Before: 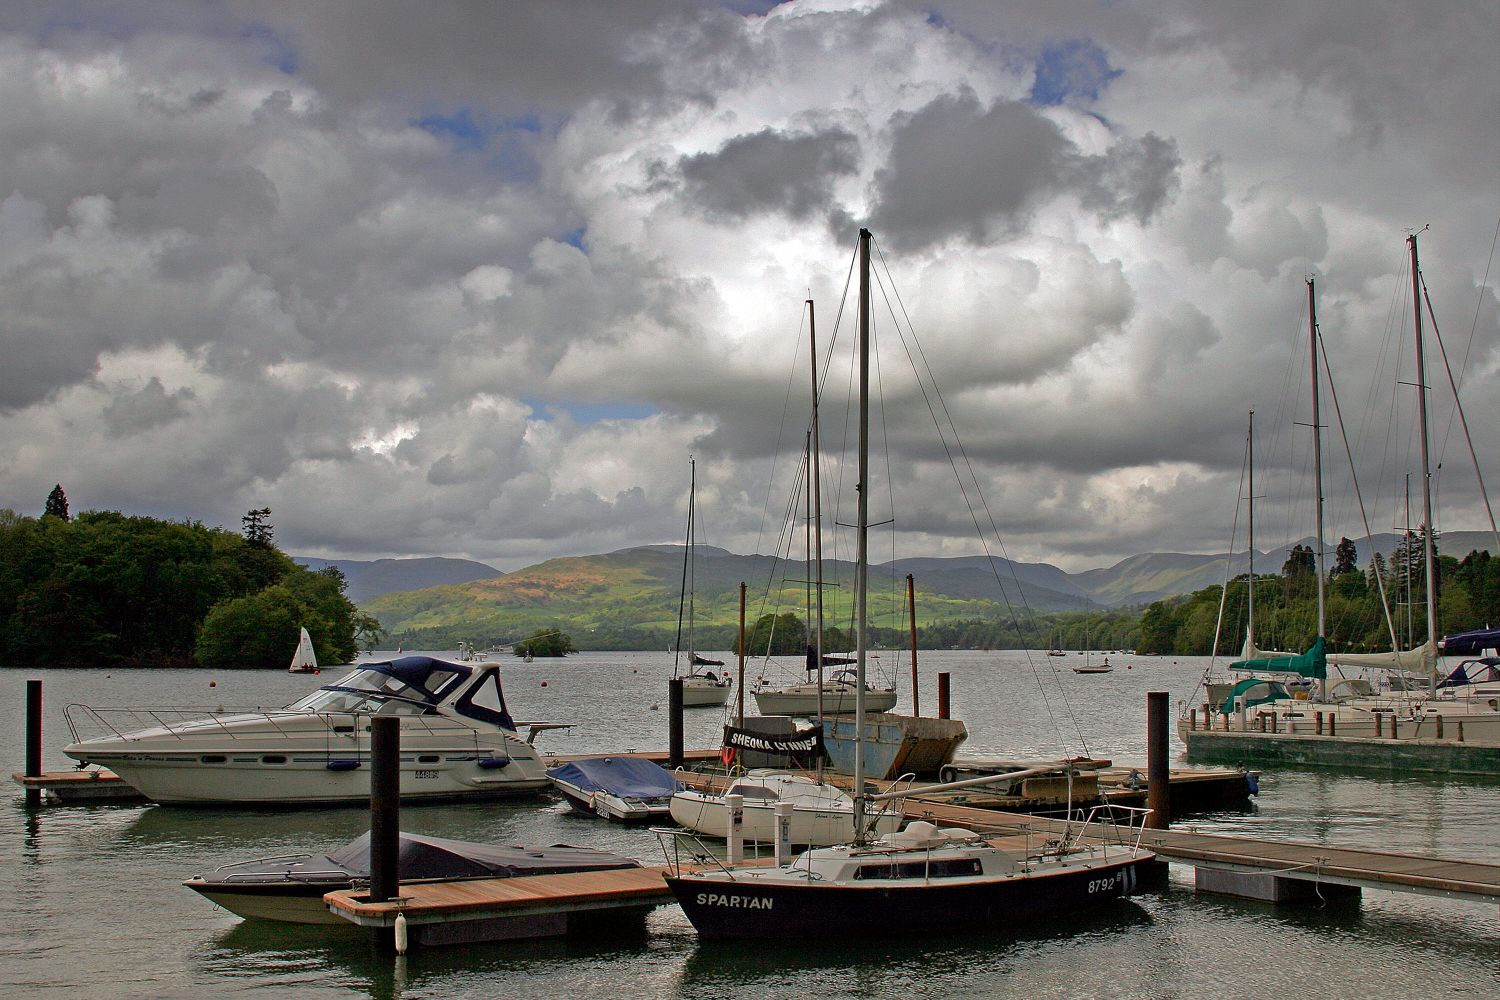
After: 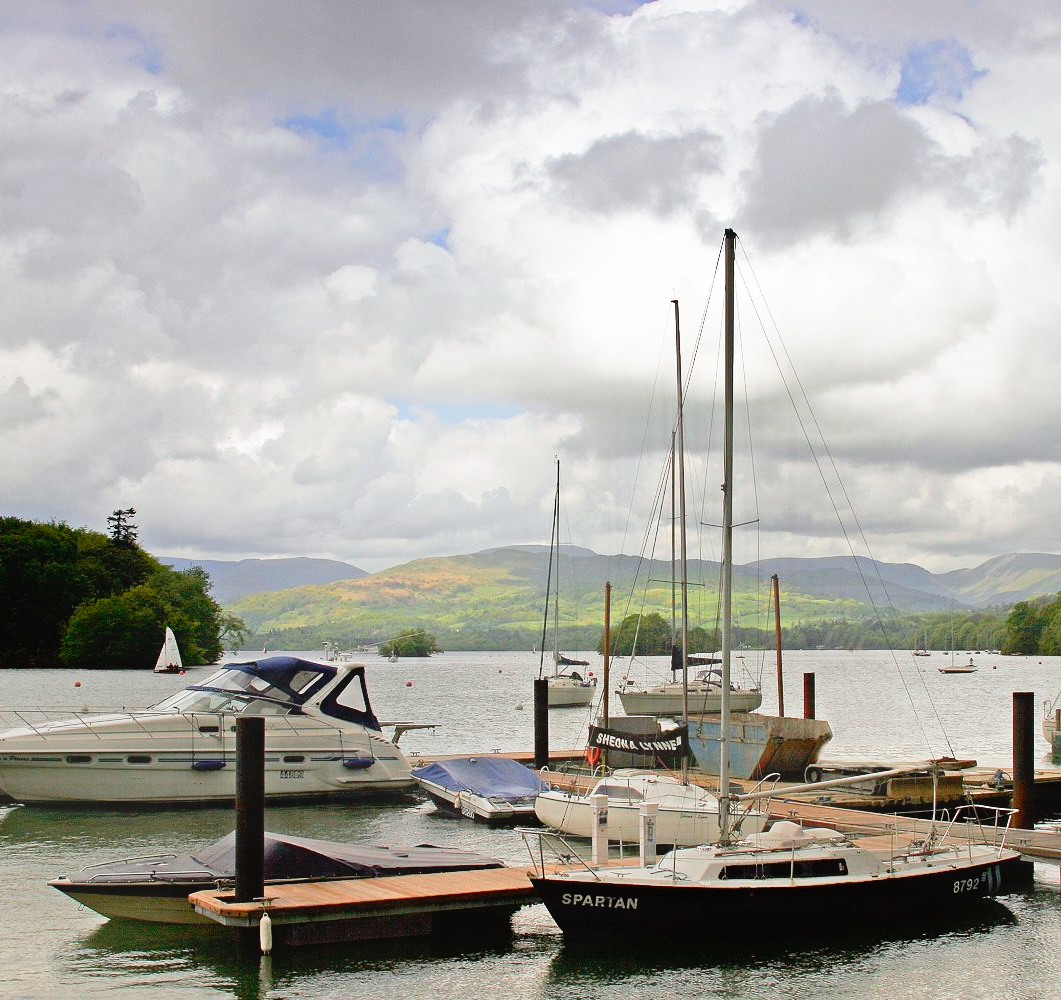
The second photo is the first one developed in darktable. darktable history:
crop and rotate: left 9.061%, right 20.142%
rotate and perspective: automatic cropping off
contrast equalizer: octaves 7, y [[0.6 ×6], [0.55 ×6], [0 ×6], [0 ×6], [0 ×6]], mix -1
base curve: curves: ch0 [(0, 0) (0.012, 0.01) (0.073, 0.168) (0.31, 0.711) (0.645, 0.957) (1, 1)], preserve colors none
